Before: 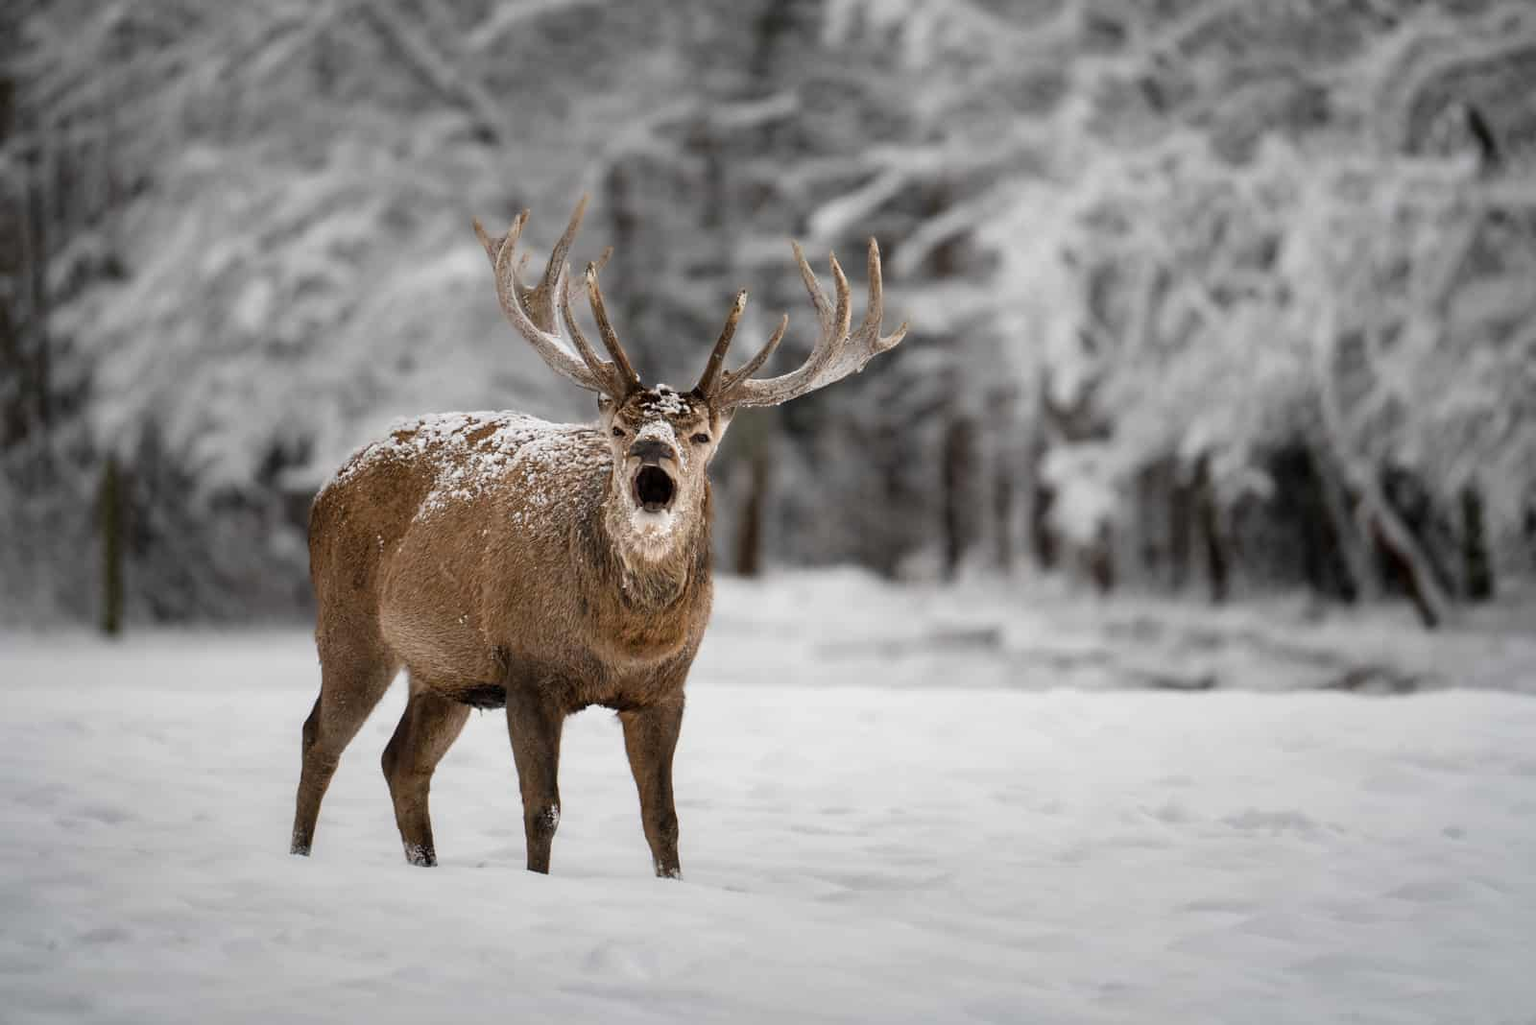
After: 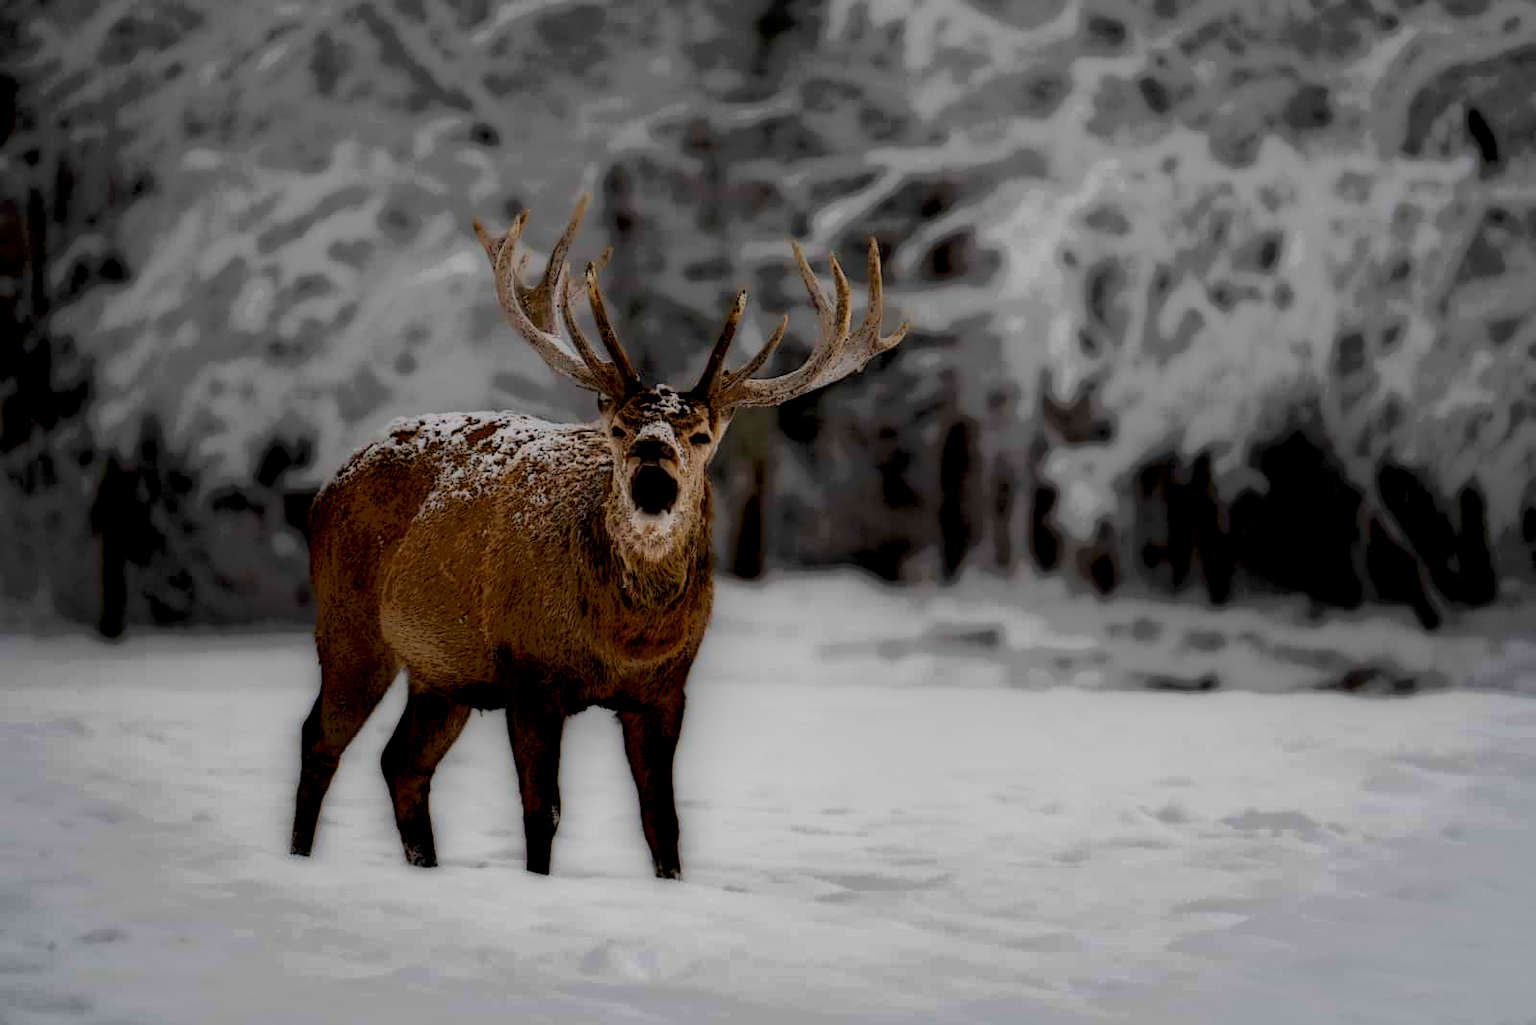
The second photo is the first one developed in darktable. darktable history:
exposure: compensate highlight preservation false
local contrast: highlights 1%, shadows 218%, detail 164%, midtone range 0.004
color balance rgb: linear chroma grading › global chroma 0.884%, perceptual saturation grading › global saturation 19.394%, global vibrance 41.641%
